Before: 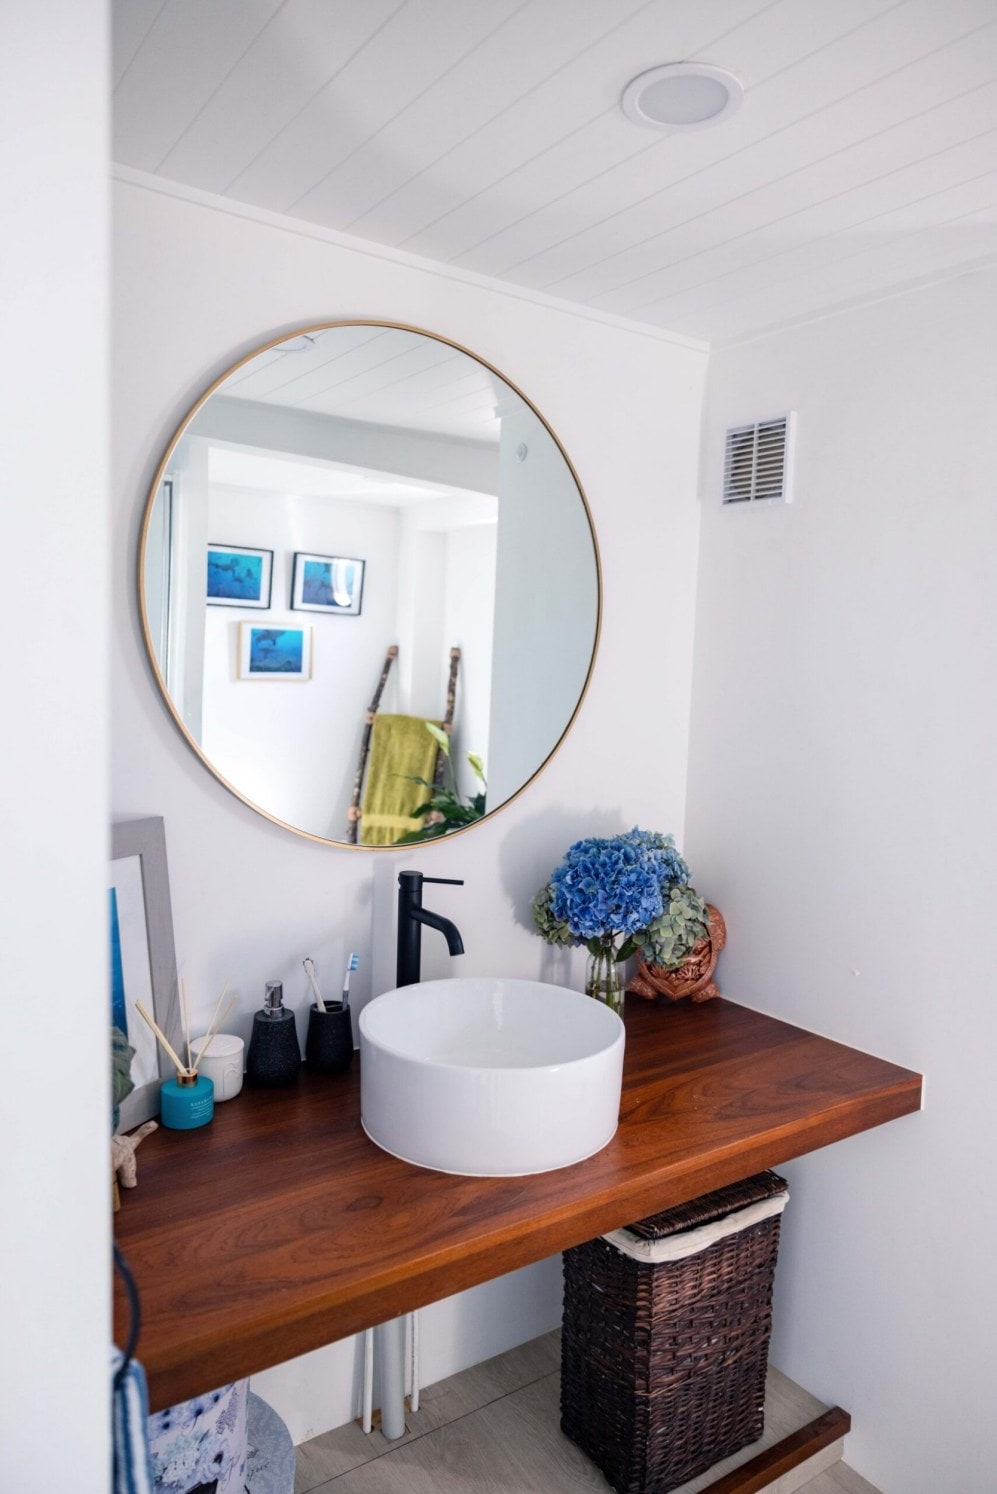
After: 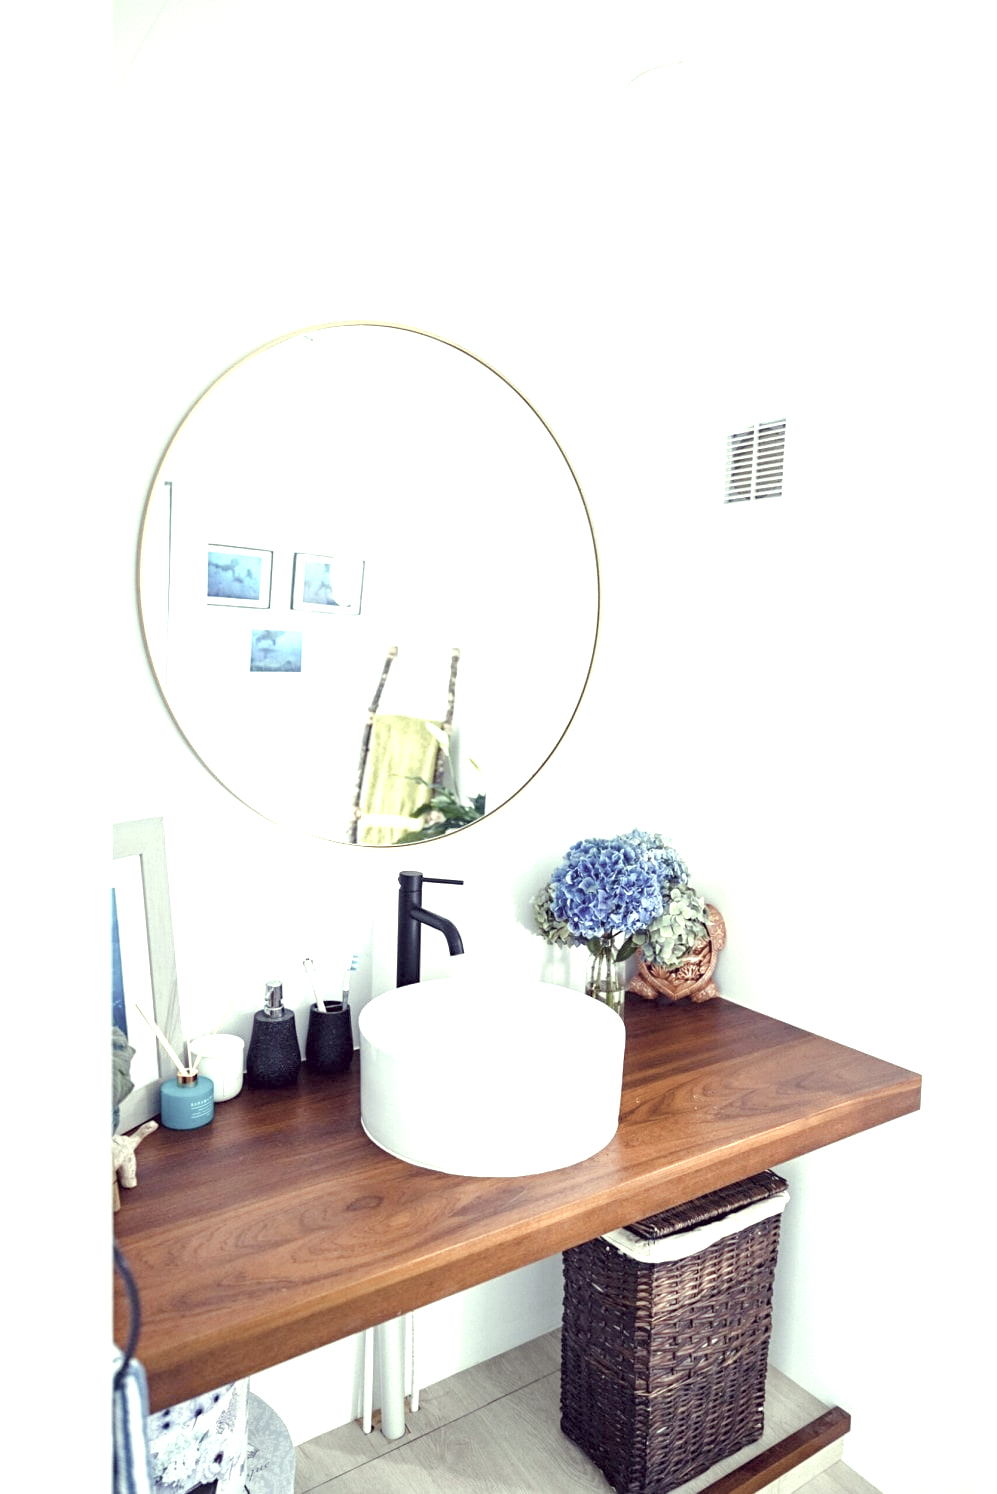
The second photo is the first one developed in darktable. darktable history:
color correction: highlights a* -20.17, highlights b* 20.27, shadows a* 20.03, shadows b* -20.46, saturation 0.43
color balance rgb: perceptual saturation grading › global saturation 20%, perceptual saturation grading › highlights -50%, perceptual saturation grading › shadows 30%, perceptual brilliance grading › global brilliance 10%, perceptual brilliance grading › shadows 15%
exposure: black level correction 0, exposure 1.198 EV, compensate exposure bias true, compensate highlight preservation false
sharpen: amount 0.2
contrast brightness saturation: contrast 0.03, brightness 0.06, saturation 0.13
